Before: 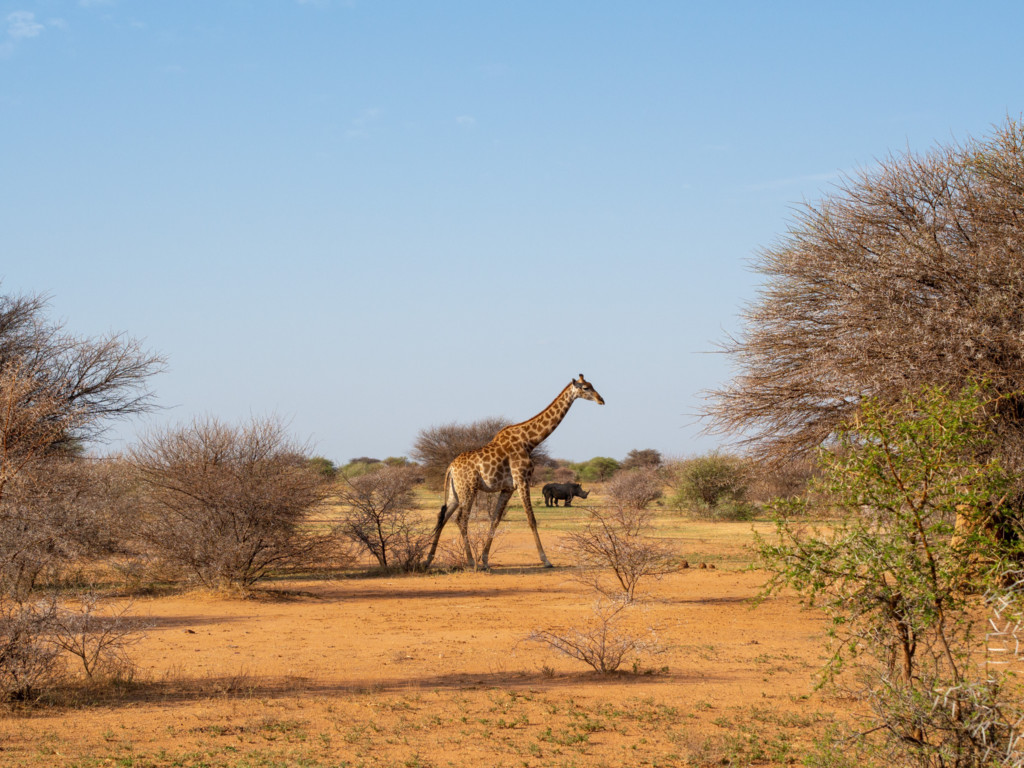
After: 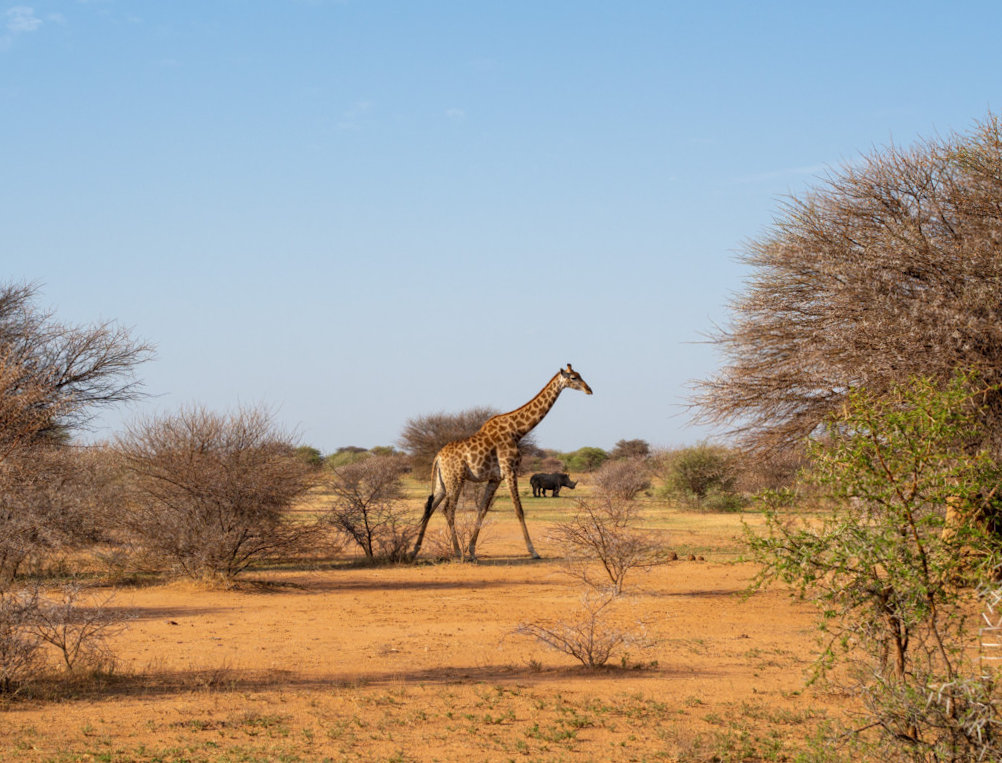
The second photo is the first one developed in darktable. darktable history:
rotate and perspective: rotation 0.226°, lens shift (vertical) -0.042, crop left 0.023, crop right 0.982, crop top 0.006, crop bottom 0.994
